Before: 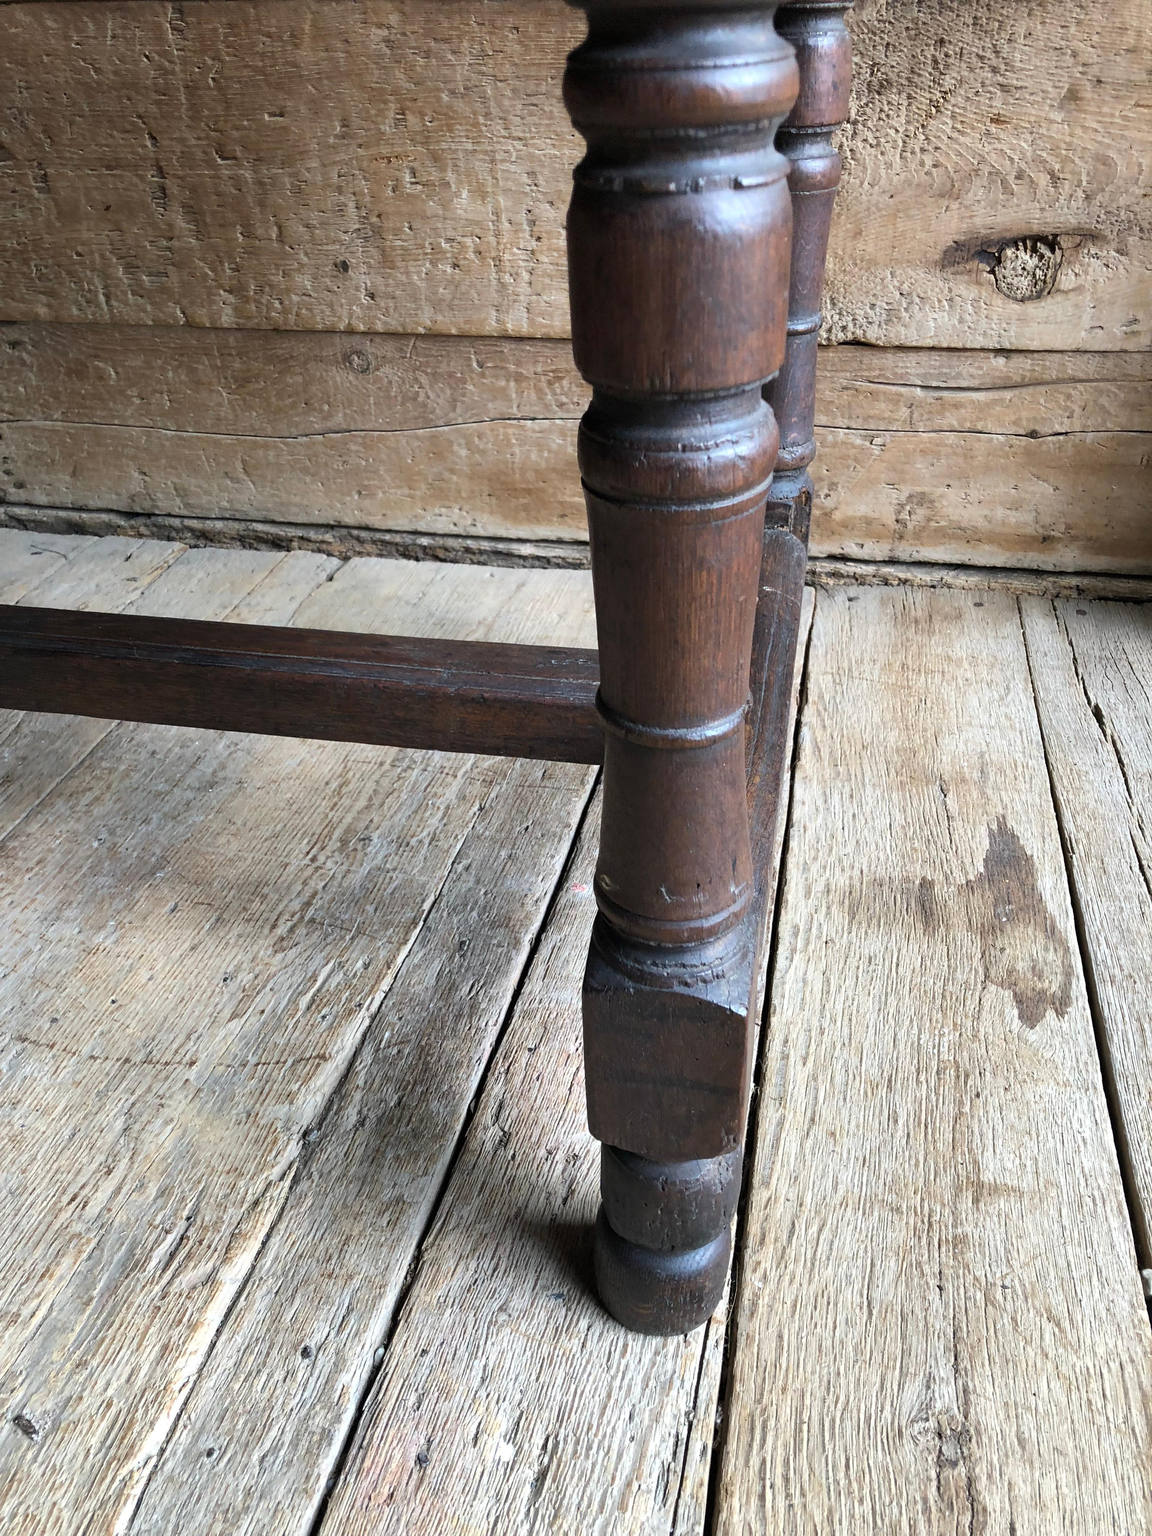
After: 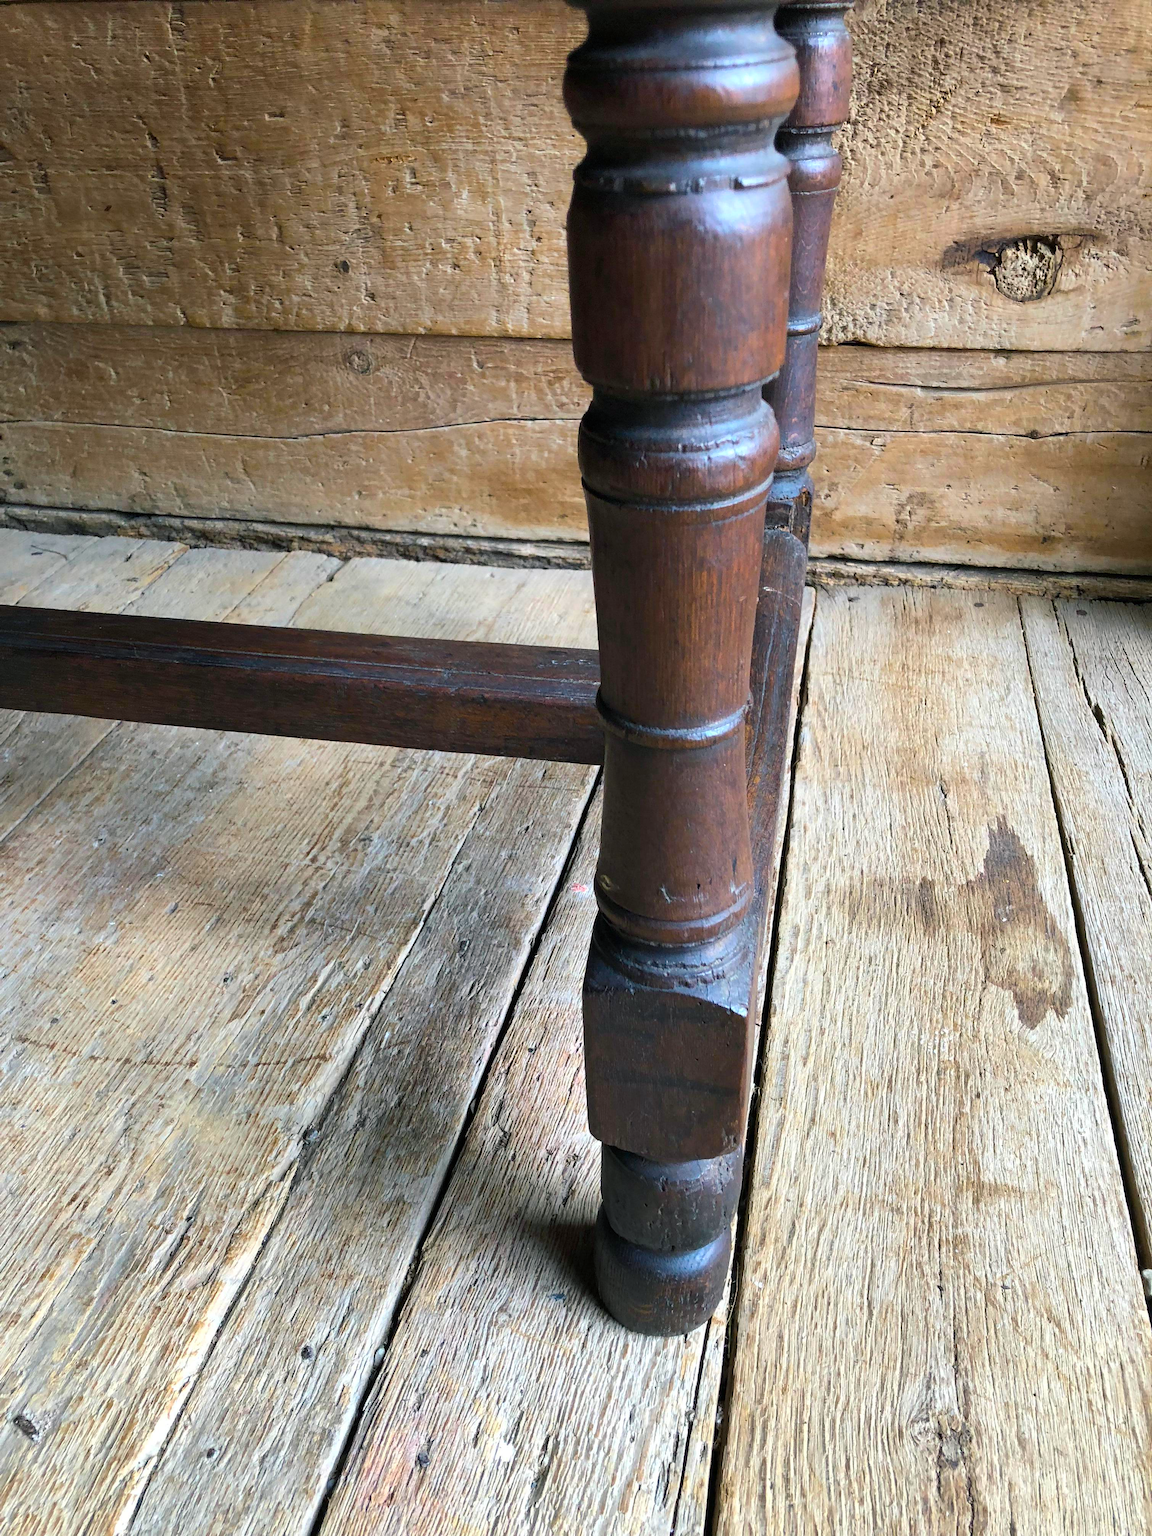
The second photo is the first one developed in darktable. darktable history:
color balance rgb: shadows lift › chroma 2.01%, shadows lift › hue 216.37°, perceptual saturation grading › global saturation 0.48%, global vibrance 59.718%
